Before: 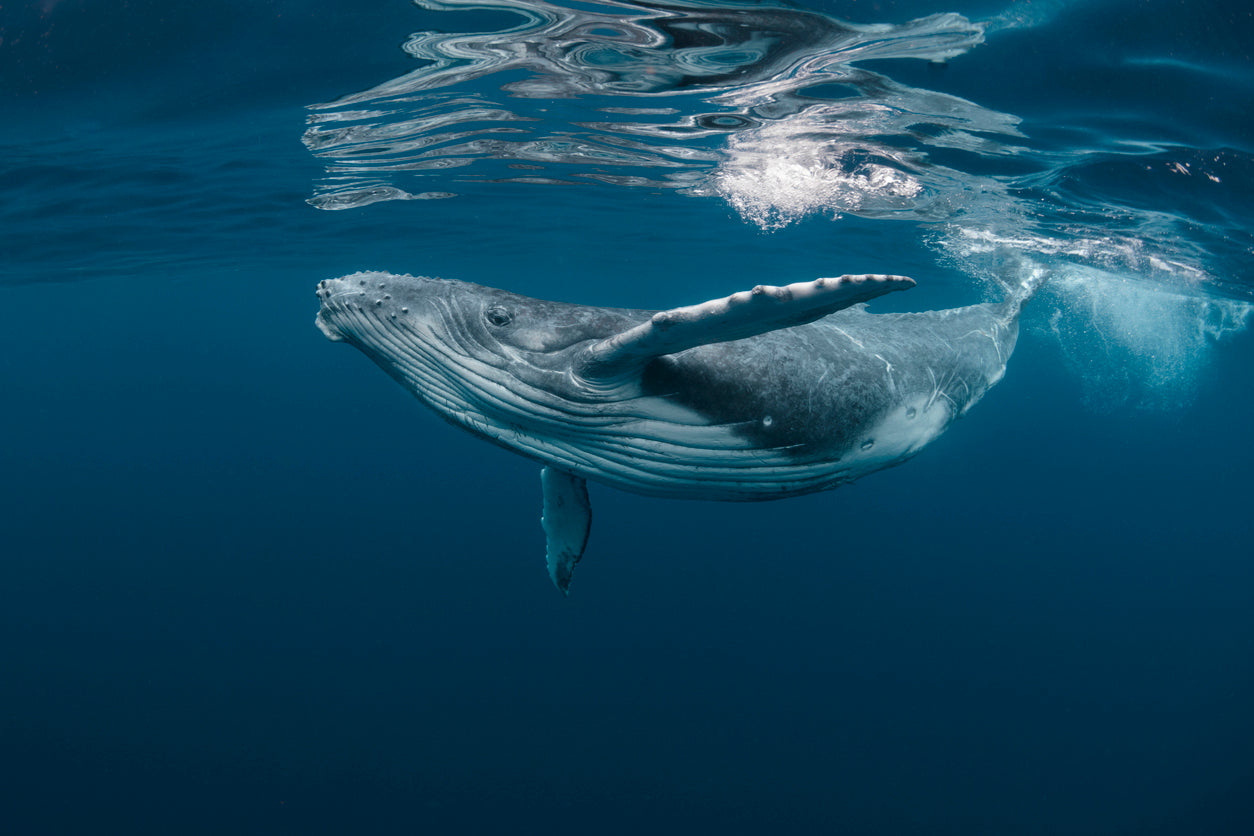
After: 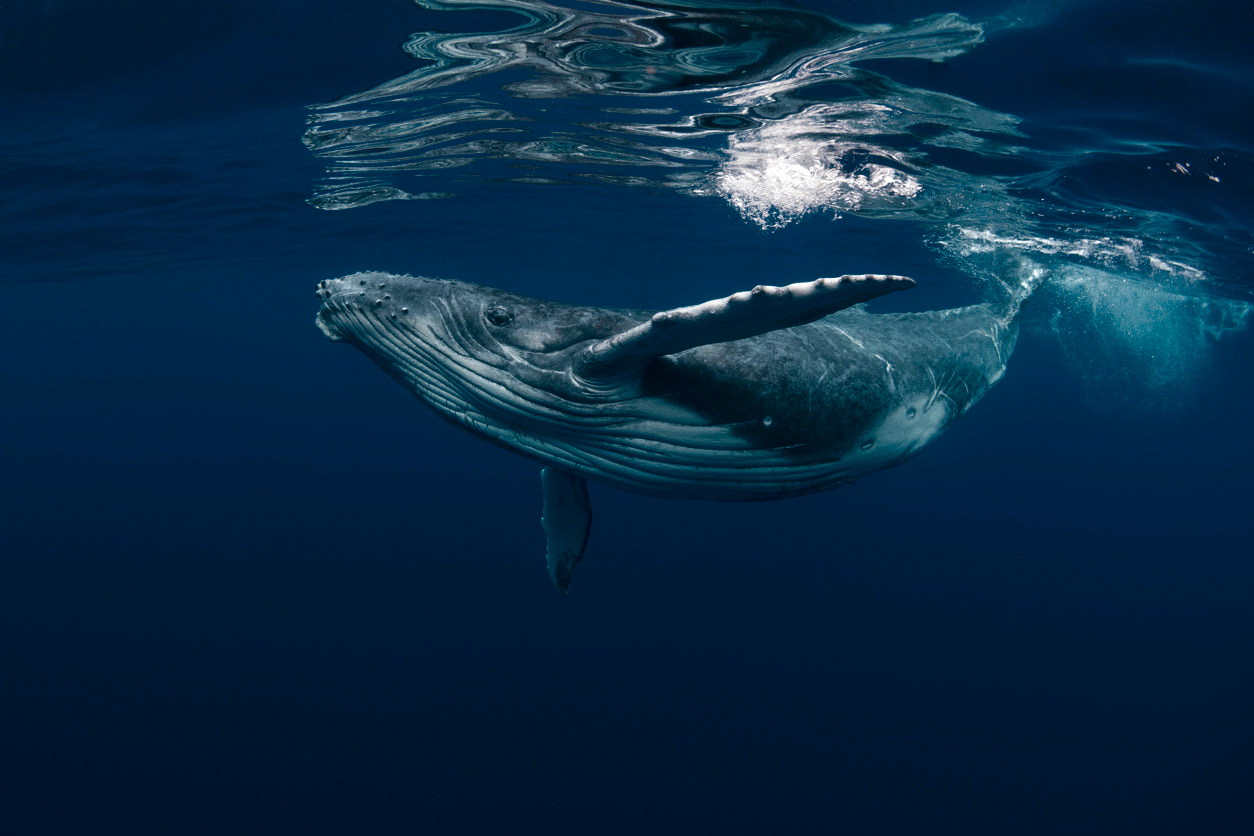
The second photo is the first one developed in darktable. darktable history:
exposure: exposure 0.173 EV, compensate highlight preservation false
contrast brightness saturation: contrast 0.128, brightness -0.226, saturation 0.146
color zones: curves: ch0 [(0.25, 0.5) (0.636, 0.25) (0.75, 0.5)]
